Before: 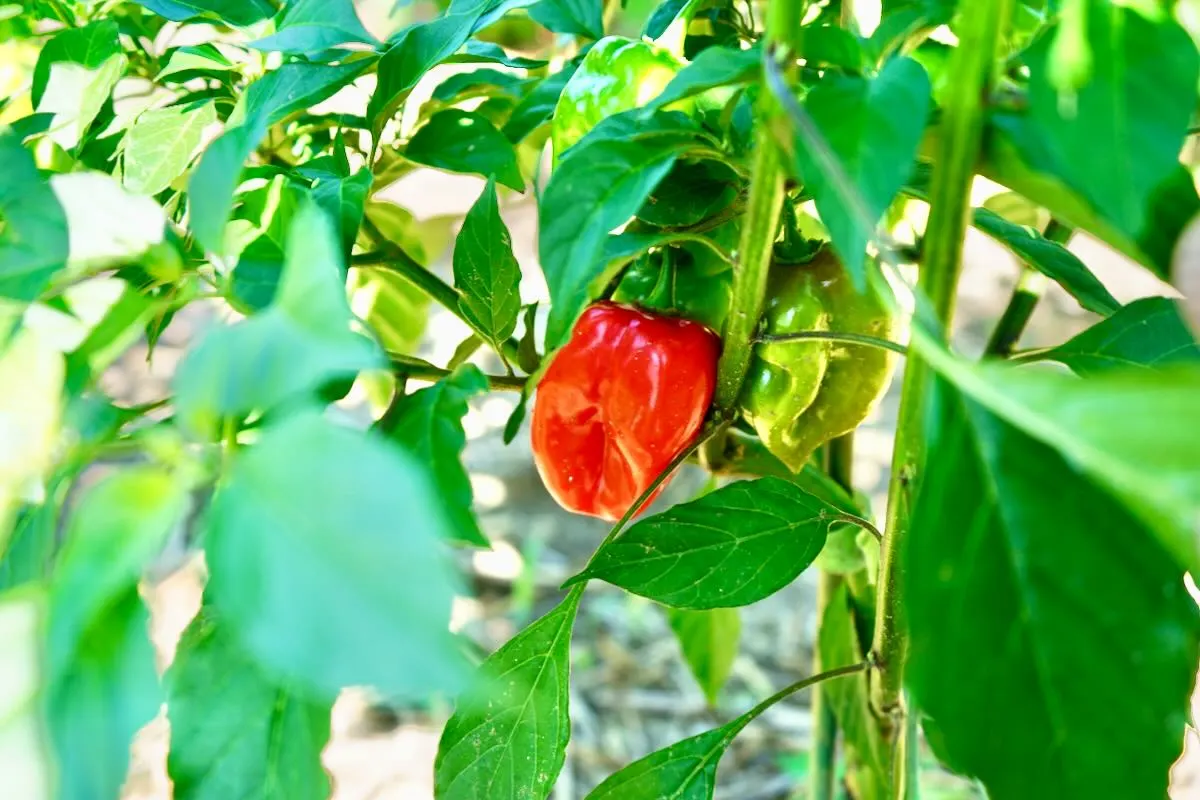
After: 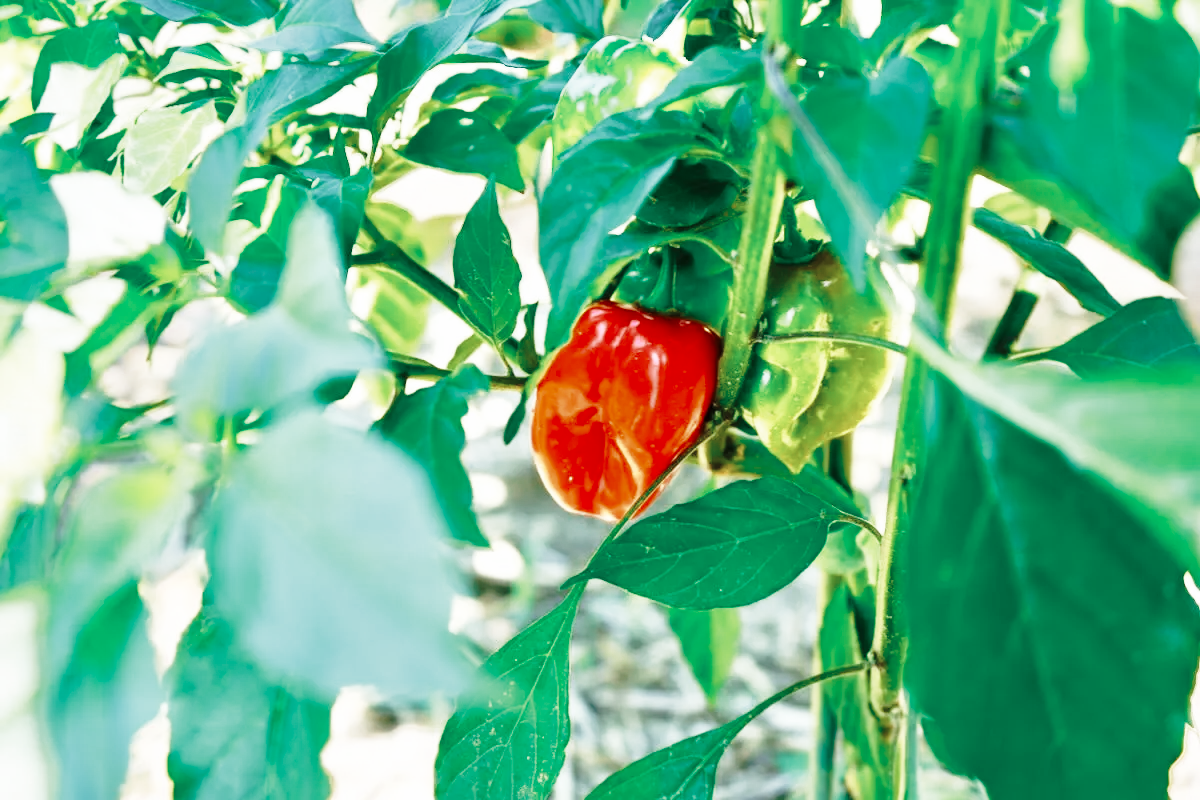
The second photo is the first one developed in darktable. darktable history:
color zones: curves: ch0 [(0, 0.5) (0.125, 0.4) (0.25, 0.5) (0.375, 0.4) (0.5, 0.4) (0.625, 0.35) (0.75, 0.35) (0.875, 0.5)]; ch1 [(0, 0.35) (0.125, 0.45) (0.25, 0.35) (0.375, 0.35) (0.5, 0.35) (0.625, 0.35) (0.75, 0.45) (0.875, 0.35)]; ch2 [(0, 0.6) (0.125, 0.5) (0.25, 0.5) (0.375, 0.6) (0.5, 0.6) (0.625, 0.5) (0.75, 0.5) (0.875, 0.5)]
base curve: curves: ch0 [(0, 0) (0.028, 0.03) (0.121, 0.232) (0.46, 0.748) (0.859, 0.968) (1, 1)], preserve colors none
